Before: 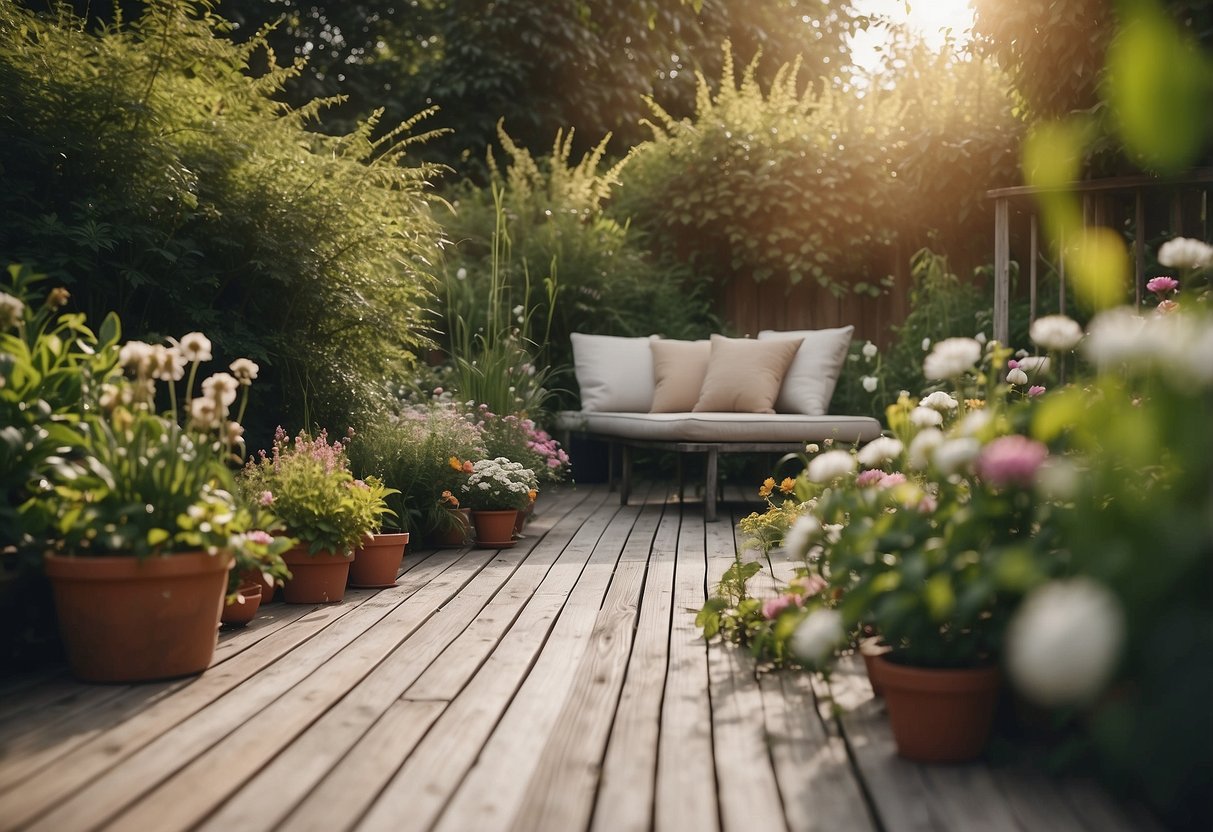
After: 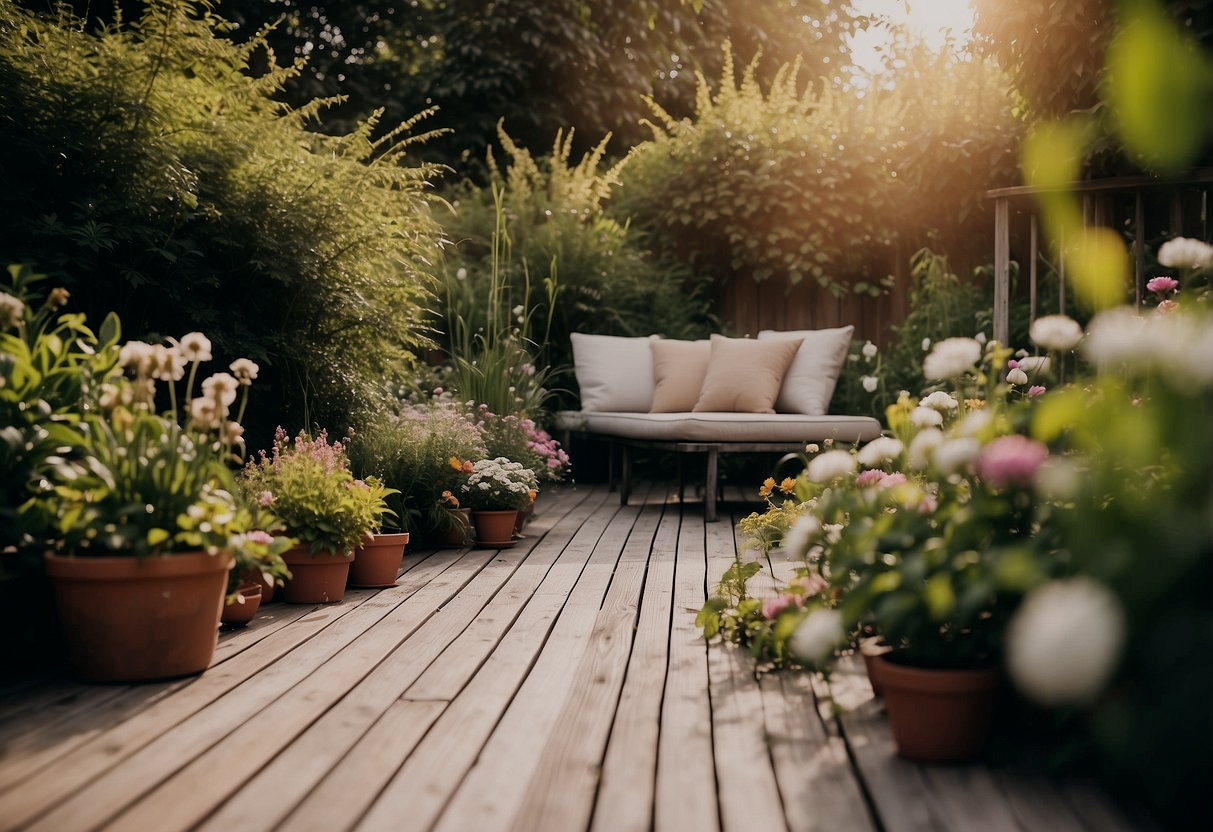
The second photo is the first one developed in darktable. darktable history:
color balance: lift [0.998, 0.998, 1.001, 1.002], gamma [0.995, 1.025, 0.992, 0.975], gain [0.995, 1.02, 0.997, 0.98]
filmic rgb: black relative exposure -7.65 EV, white relative exposure 4.56 EV, hardness 3.61, contrast 1.05
